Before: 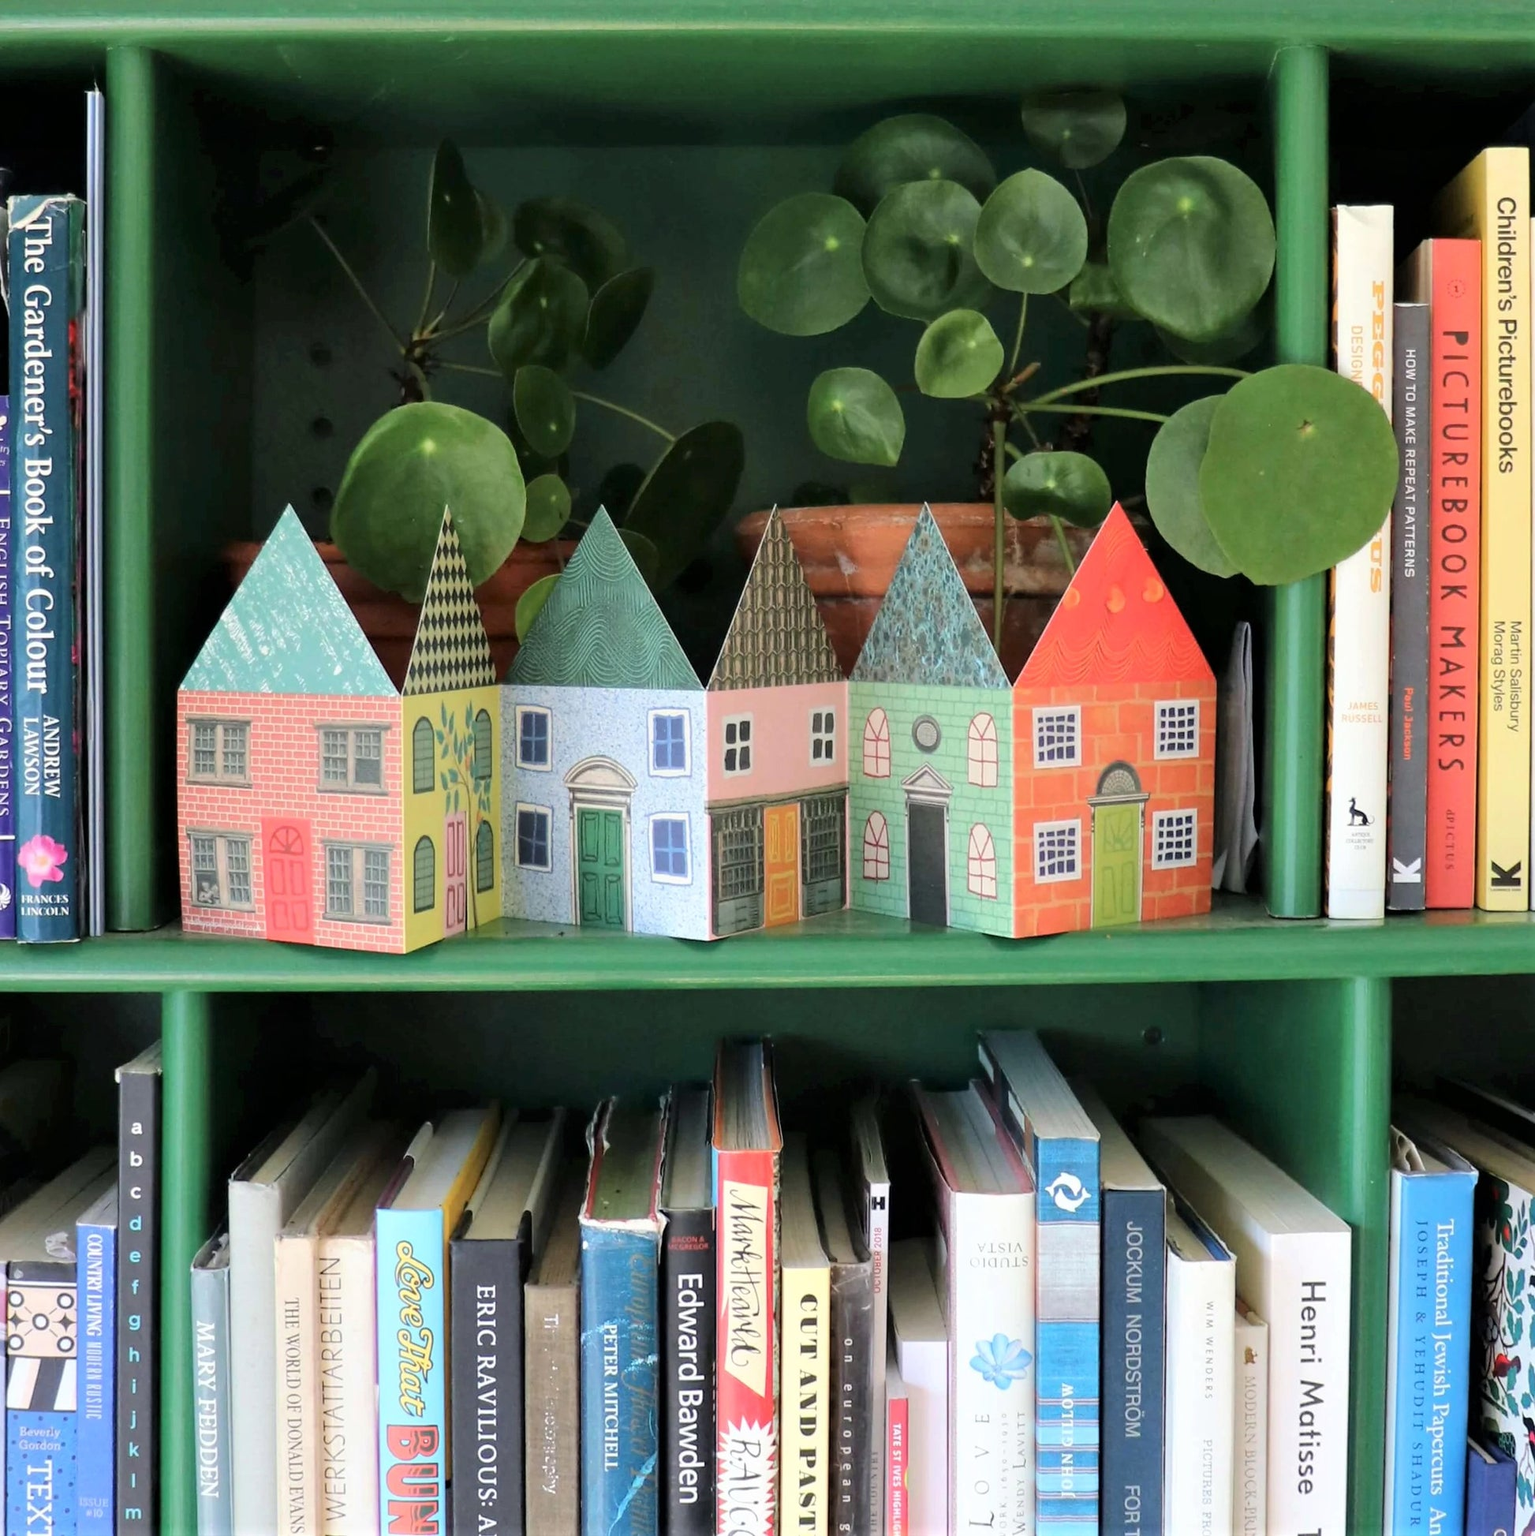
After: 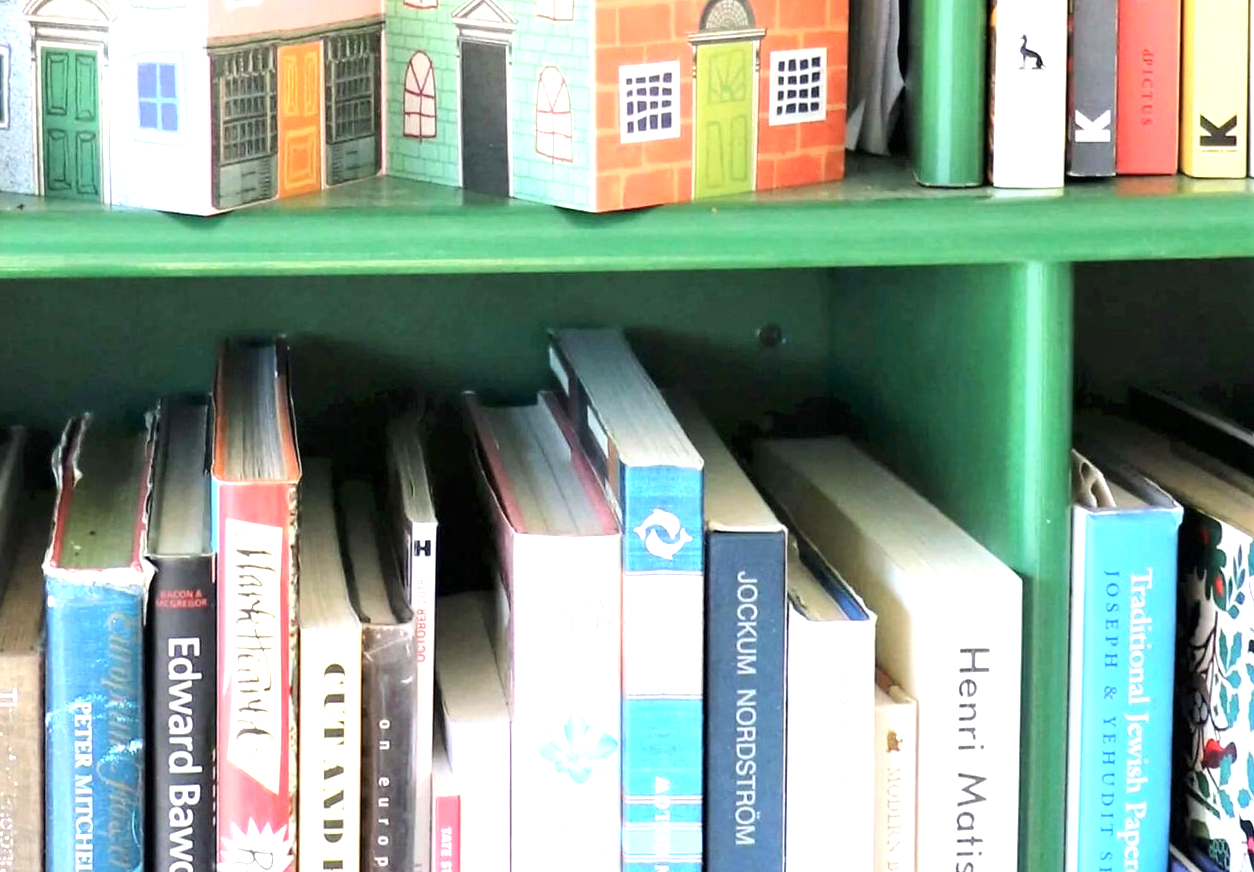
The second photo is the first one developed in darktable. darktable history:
crop and rotate: left 35.509%, top 50.238%, bottom 4.934%
exposure: exposure 1 EV, compensate highlight preservation false
